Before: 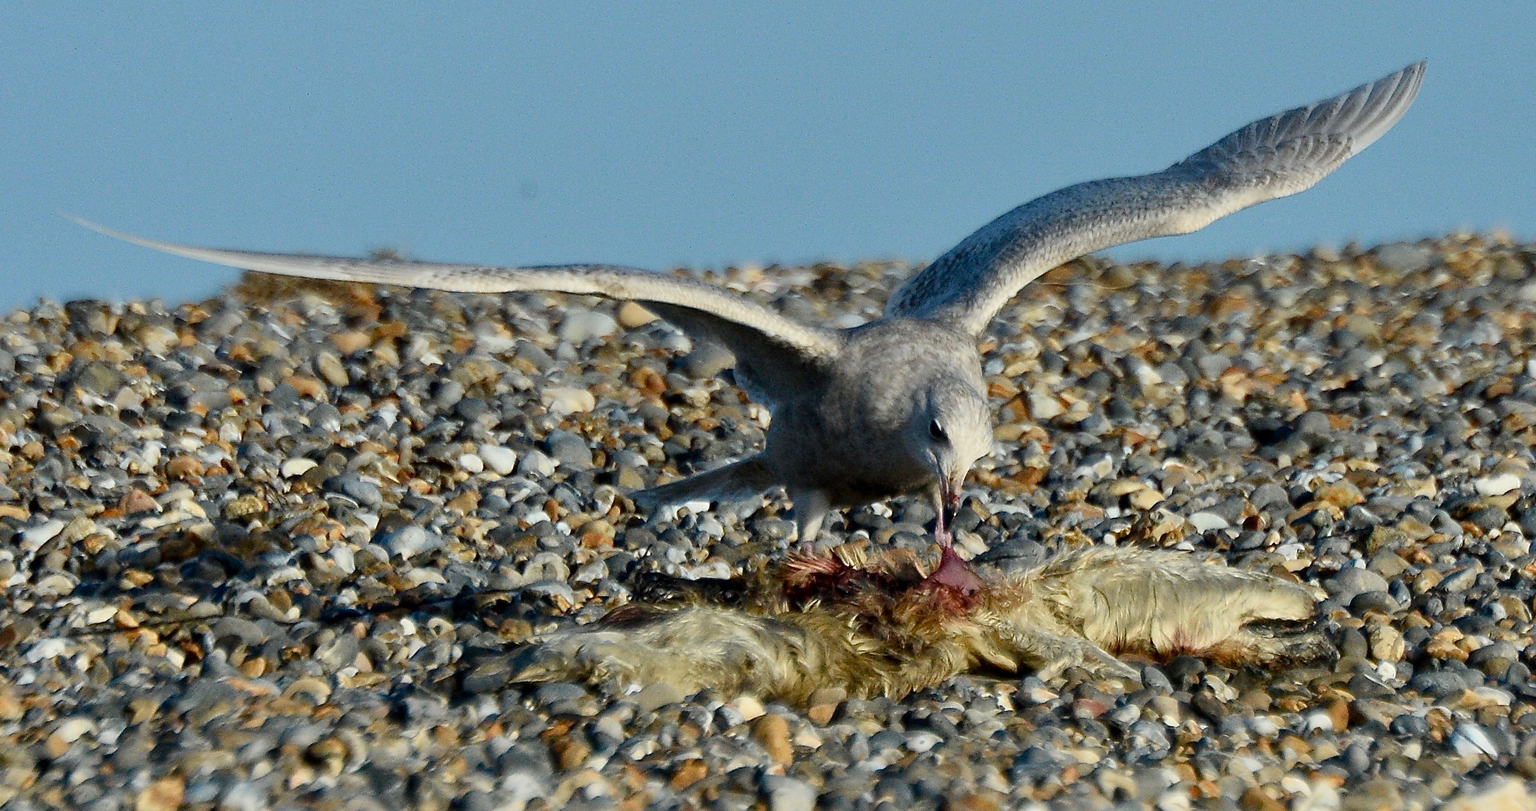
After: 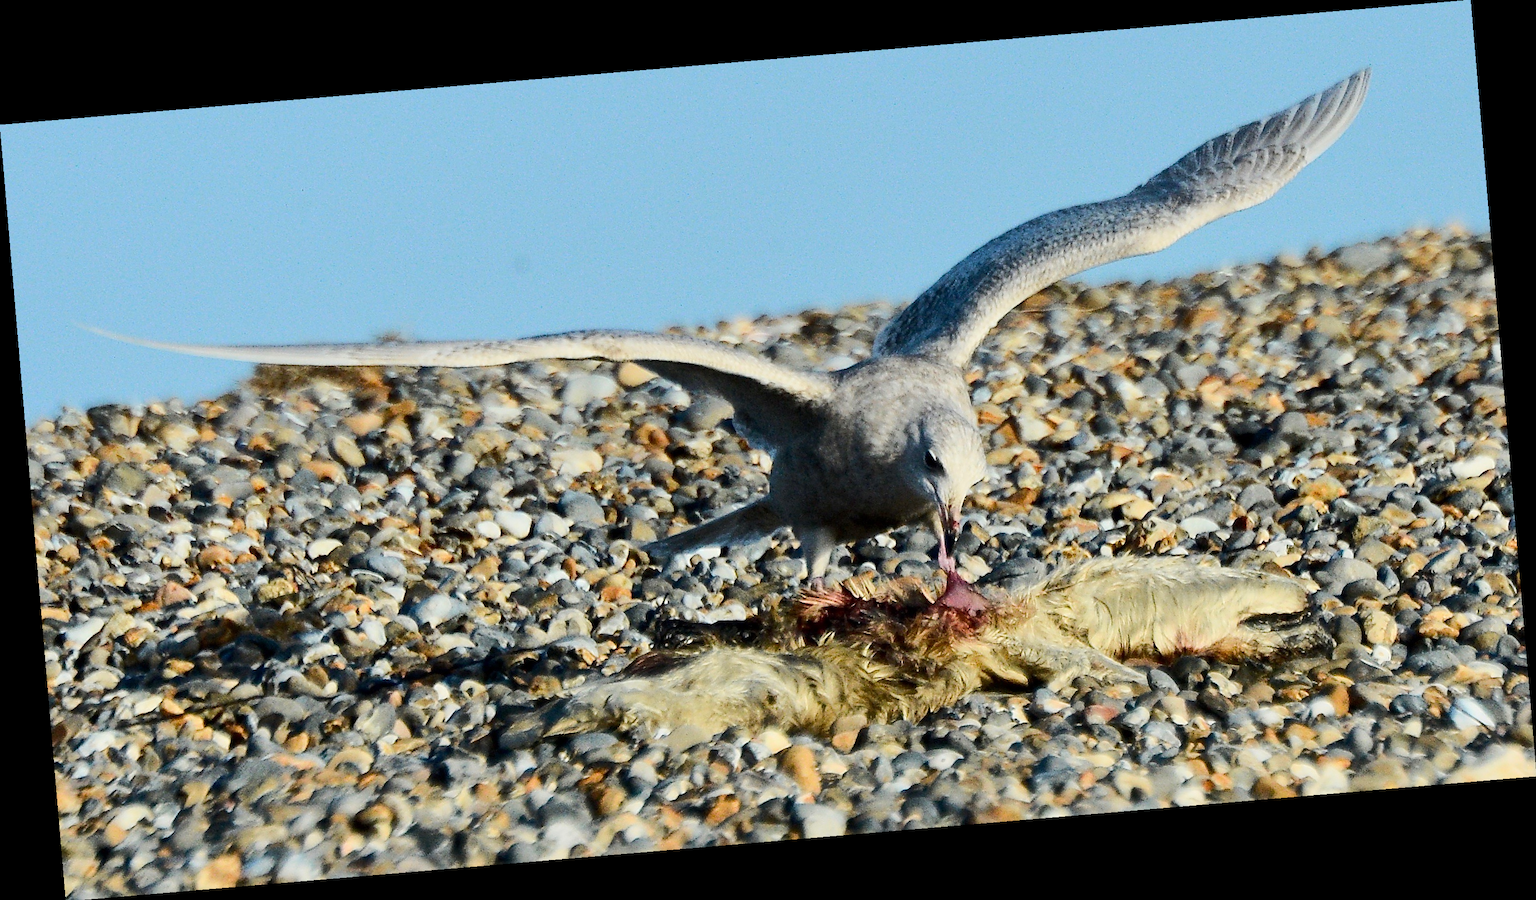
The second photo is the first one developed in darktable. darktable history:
rotate and perspective: rotation -4.86°, automatic cropping off
rgb curve: curves: ch0 [(0, 0) (0.284, 0.292) (0.505, 0.644) (1, 1)]; ch1 [(0, 0) (0.284, 0.292) (0.505, 0.644) (1, 1)]; ch2 [(0, 0) (0.284, 0.292) (0.505, 0.644) (1, 1)], compensate middle gray true
